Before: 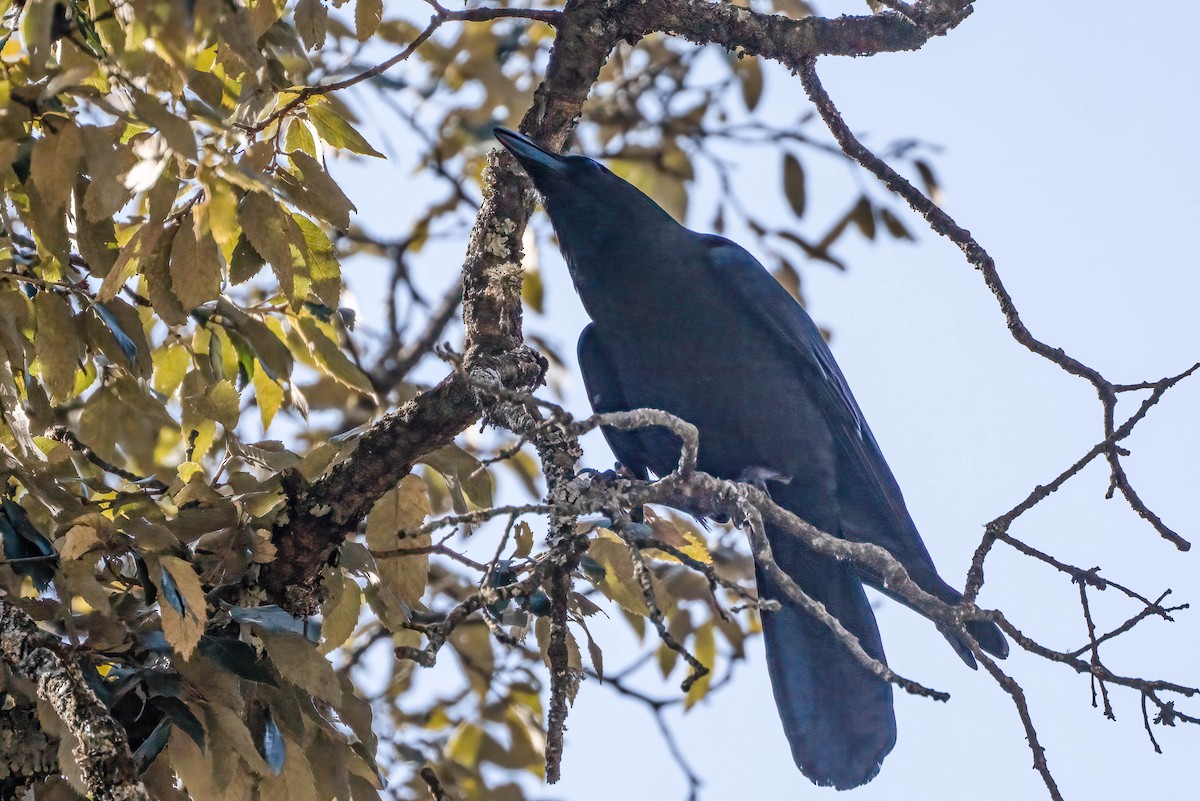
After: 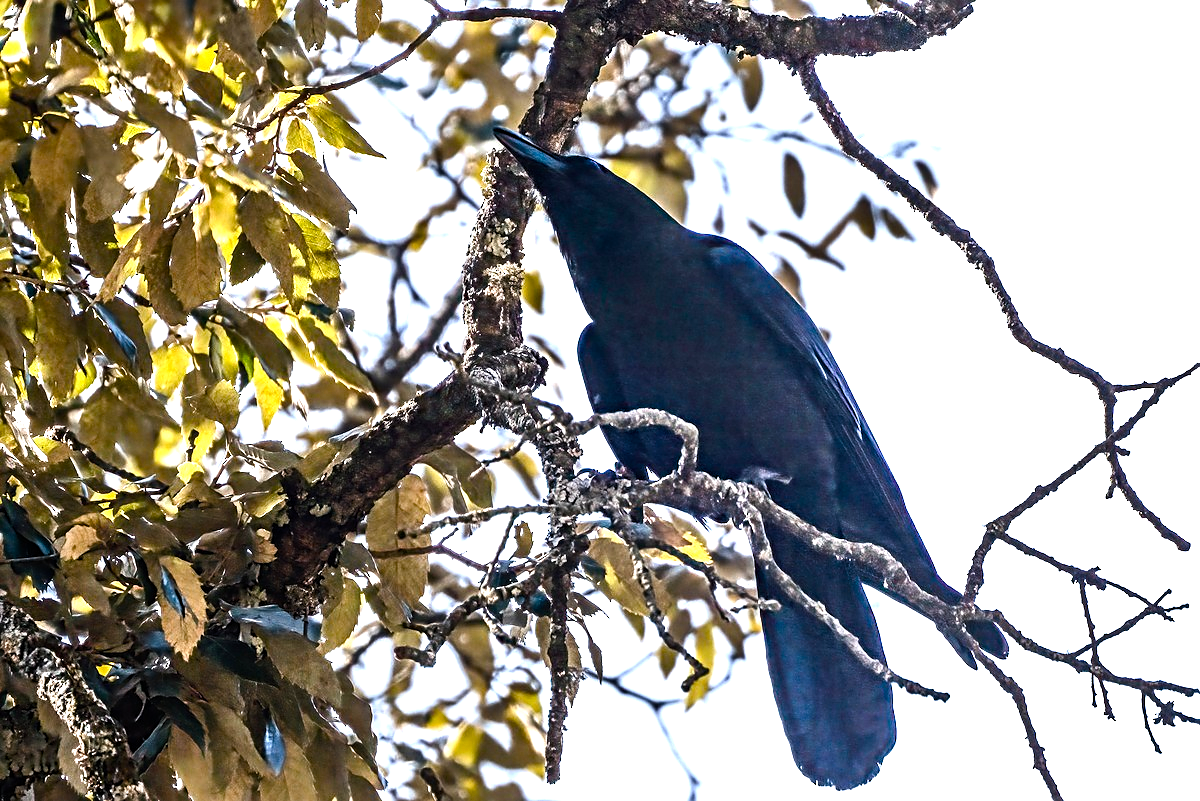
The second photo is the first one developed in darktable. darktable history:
sharpen: radius 1.864, amount 0.398, threshold 1.271
color balance rgb: perceptual saturation grading › mid-tones 6.33%, perceptual saturation grading › shadows 72.44%, perceptual brilliance grading › highlights 11.59%, contrast 5.05%
tone equalizer: -8 EV -0.75 EV, -7 EV -0.7 EV, -6 EV -0.6 EV, -5 EV -0.4 EV, -3 EV 0.4 EV, -2 EV 0.6 EV, -1 EV 0.7 EV, +0 EV 0.75 EV, edges refinement/feathering 500, mask exposure compensation -1.57 EV, preserve details no
